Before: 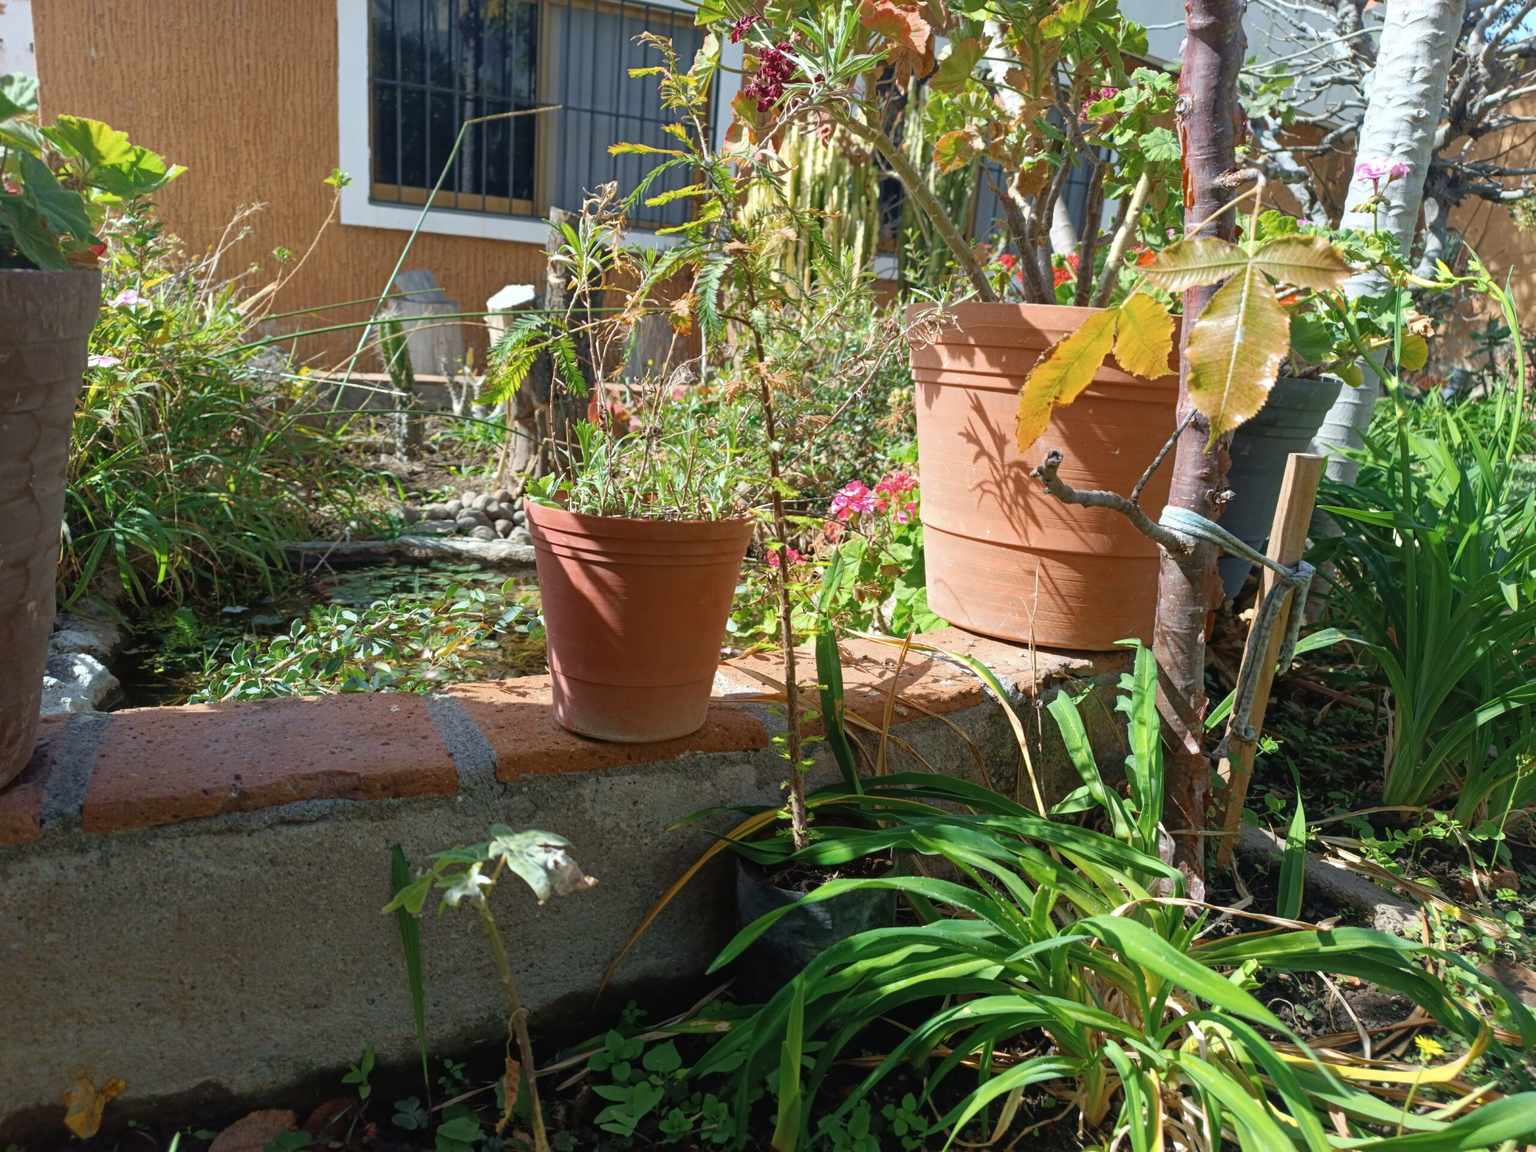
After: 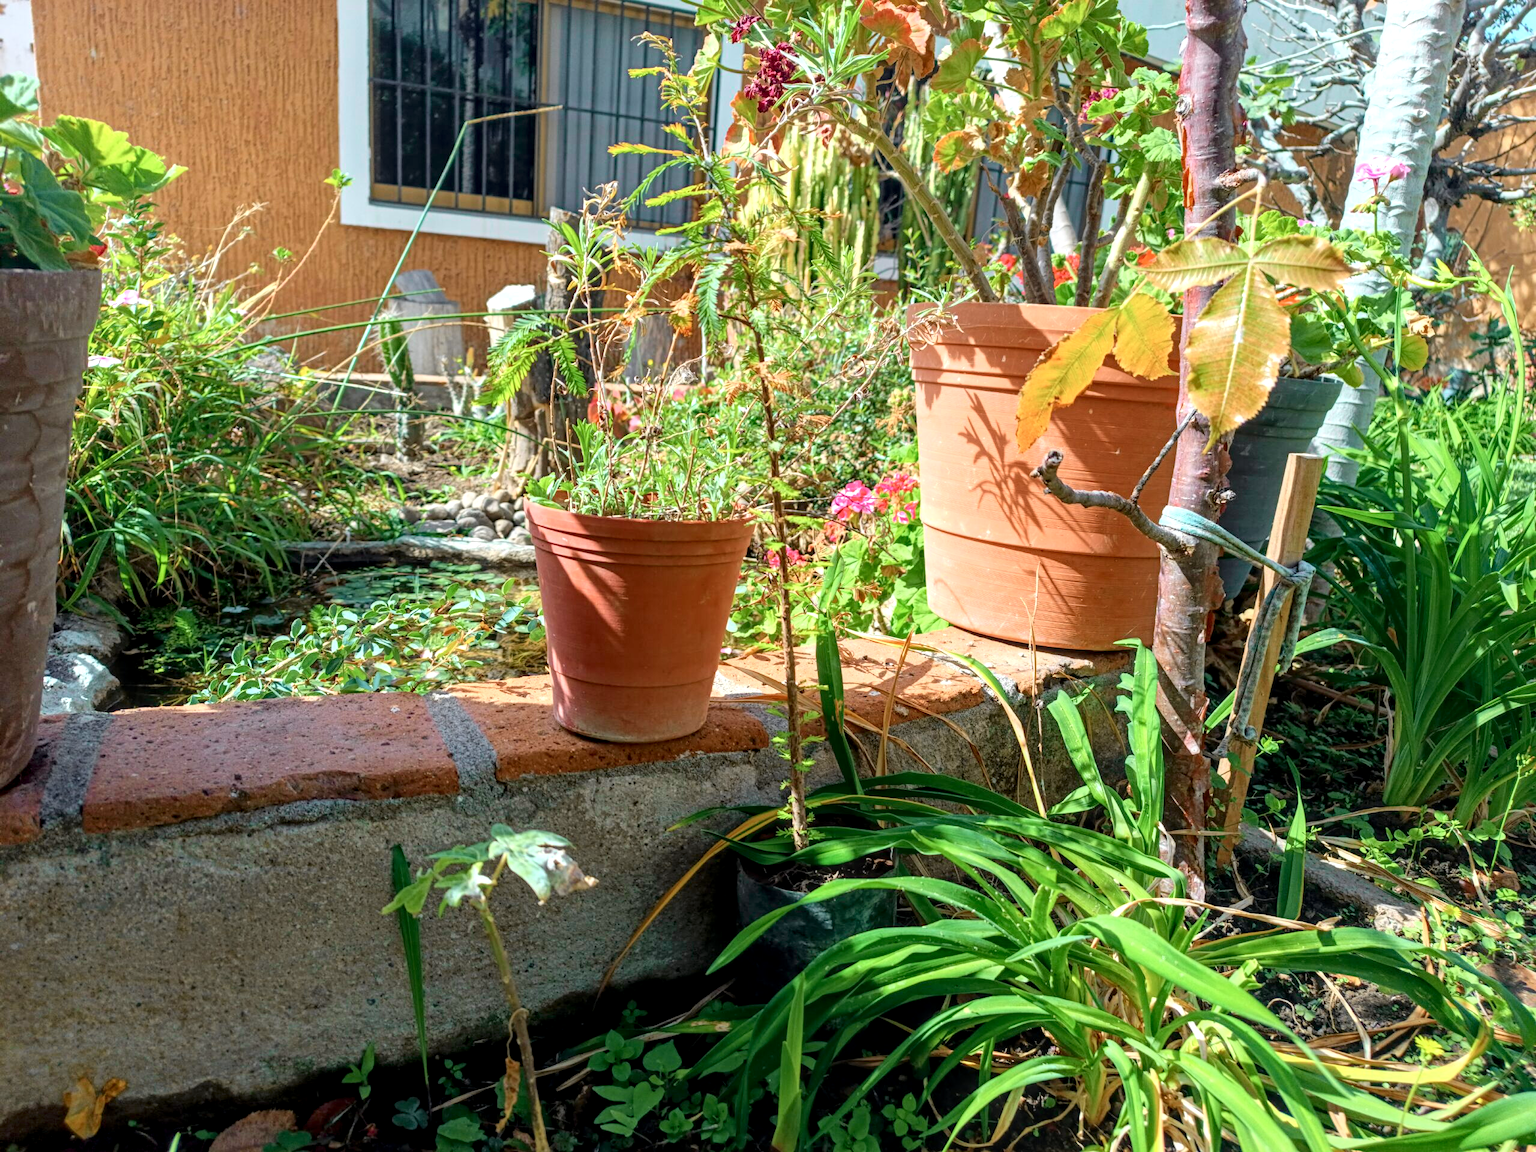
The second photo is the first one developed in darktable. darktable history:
local contrast: highlights 63%, detail 143%, midtone range 0.422
tone curve: curves: ch0 [(0, 0) (0.051, 0.047) (0.102, 0.099) (0.228, 0.275) (0.432, 0.535) (0.695, 0.778) (0.908, 0.946) (1, 1)]; ch1 [(0, 0) (0.339, 0.298) (0.402, 0.363) (0.453, 0.413) (0.485, 0.469) (0.494, 0.493) (0.504, 0.501) (0.525, 0.534) (0.563, 0.595) (0.597, 0.638) (1, 1)]; ch2 [(0, 0) (0.48, 0.48) (0.504, 0.5) (0.539, 0.554) (0.59, 0.63) (0.642, 0.684) (0.824, 0.815) (1, 1)], color space Lab, independent channels, preserve colors none
